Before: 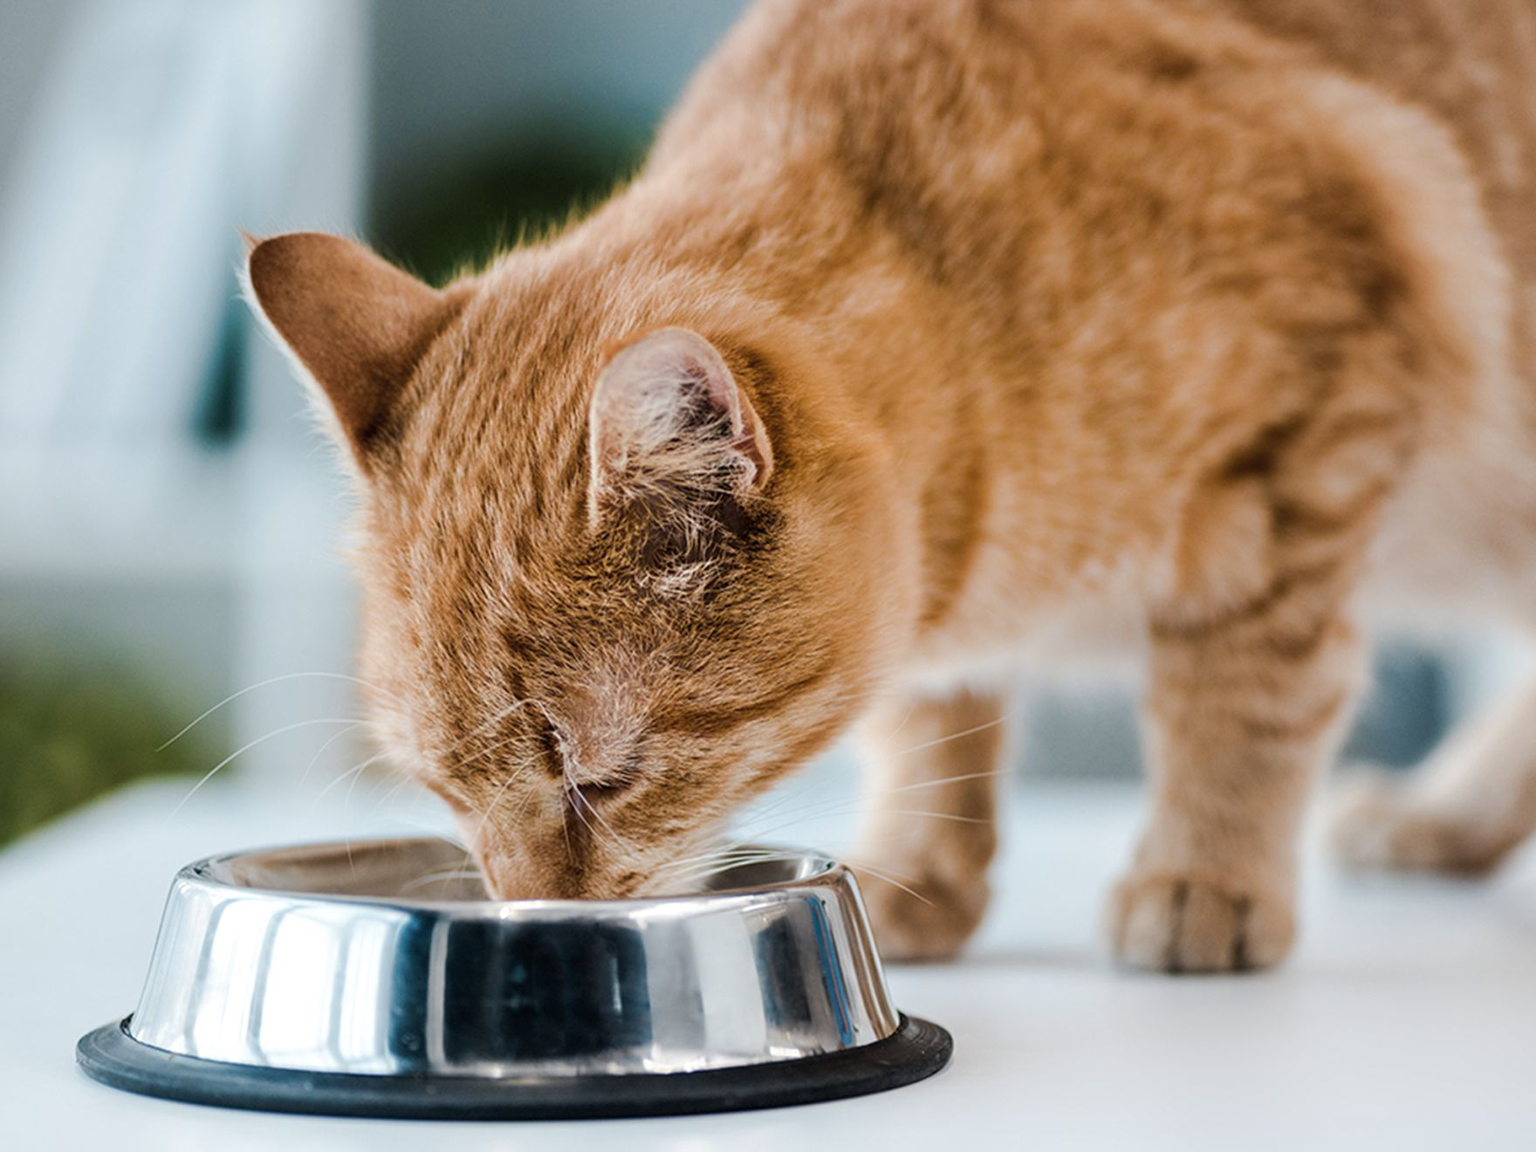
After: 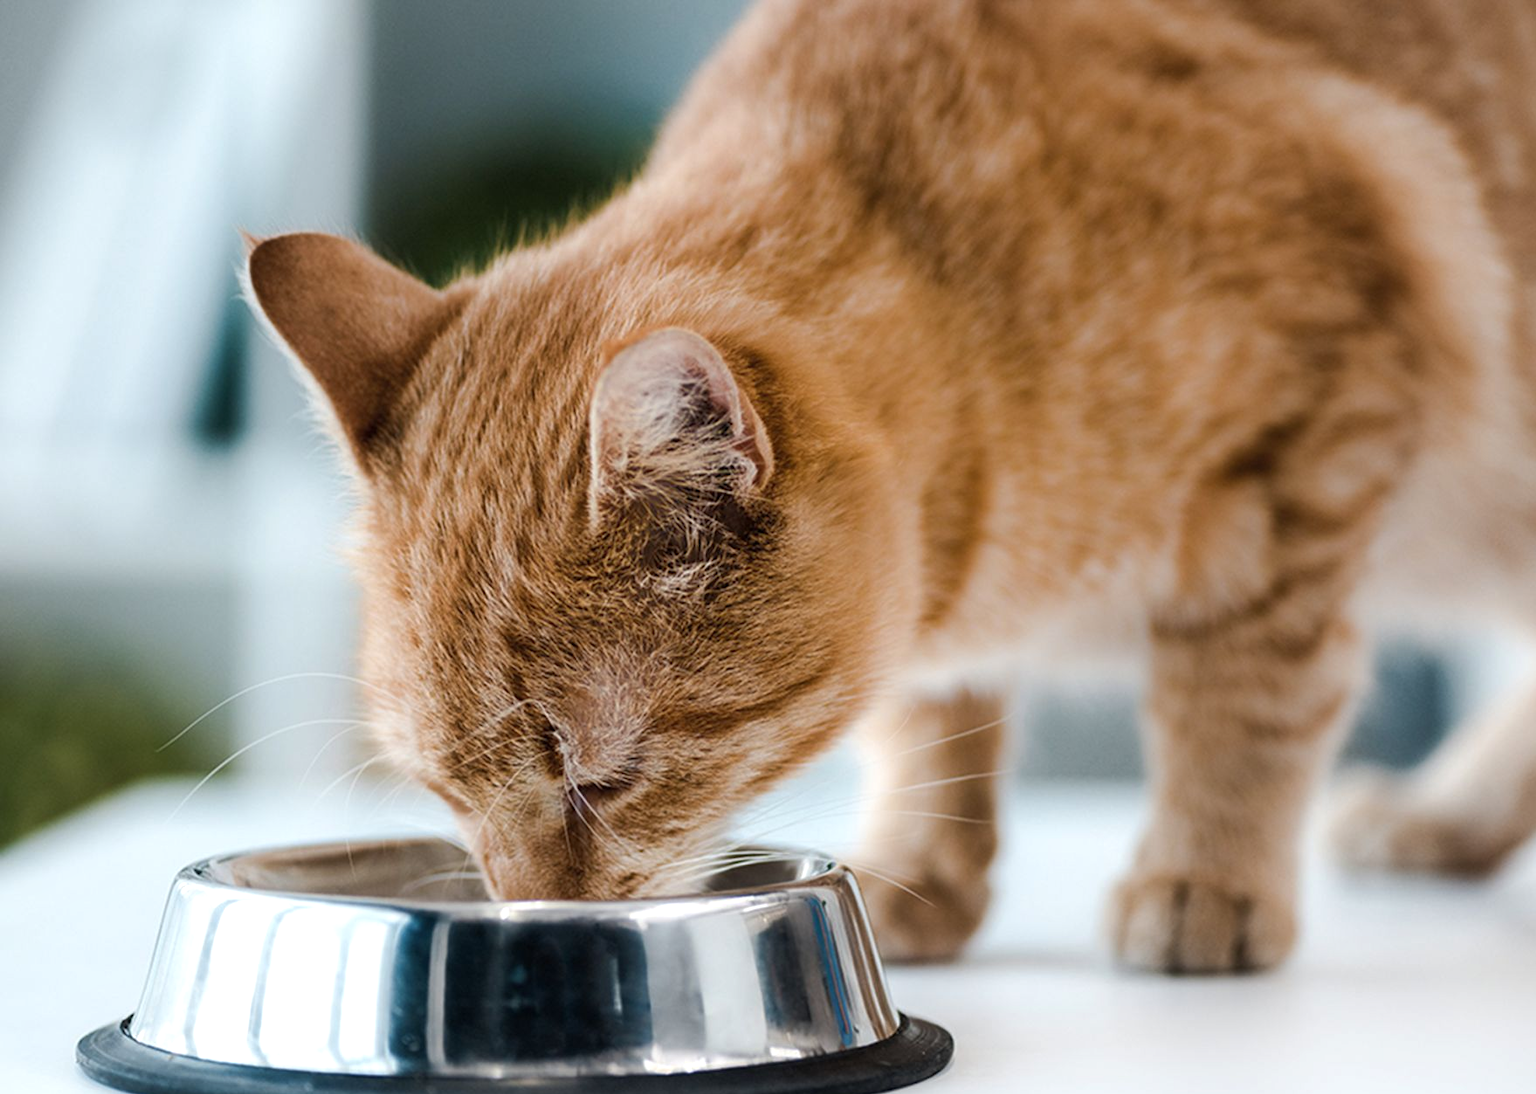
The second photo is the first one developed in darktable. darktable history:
tone equalizer: -8 EV -0.001 EV, -7 EV 0.002 EV, -6 EV -0.004 EV, -5 EV -0.015 EV, -4 EV -0.086 EV, -3 EV -0.198 EV, -2 EV -0.256 EV, -1 EV 0.088 EV, +0 EV 0.318 EV, mask exposure compensation -0.509 EV
crop and rotate: top 0.003%, bottom 5.042%
